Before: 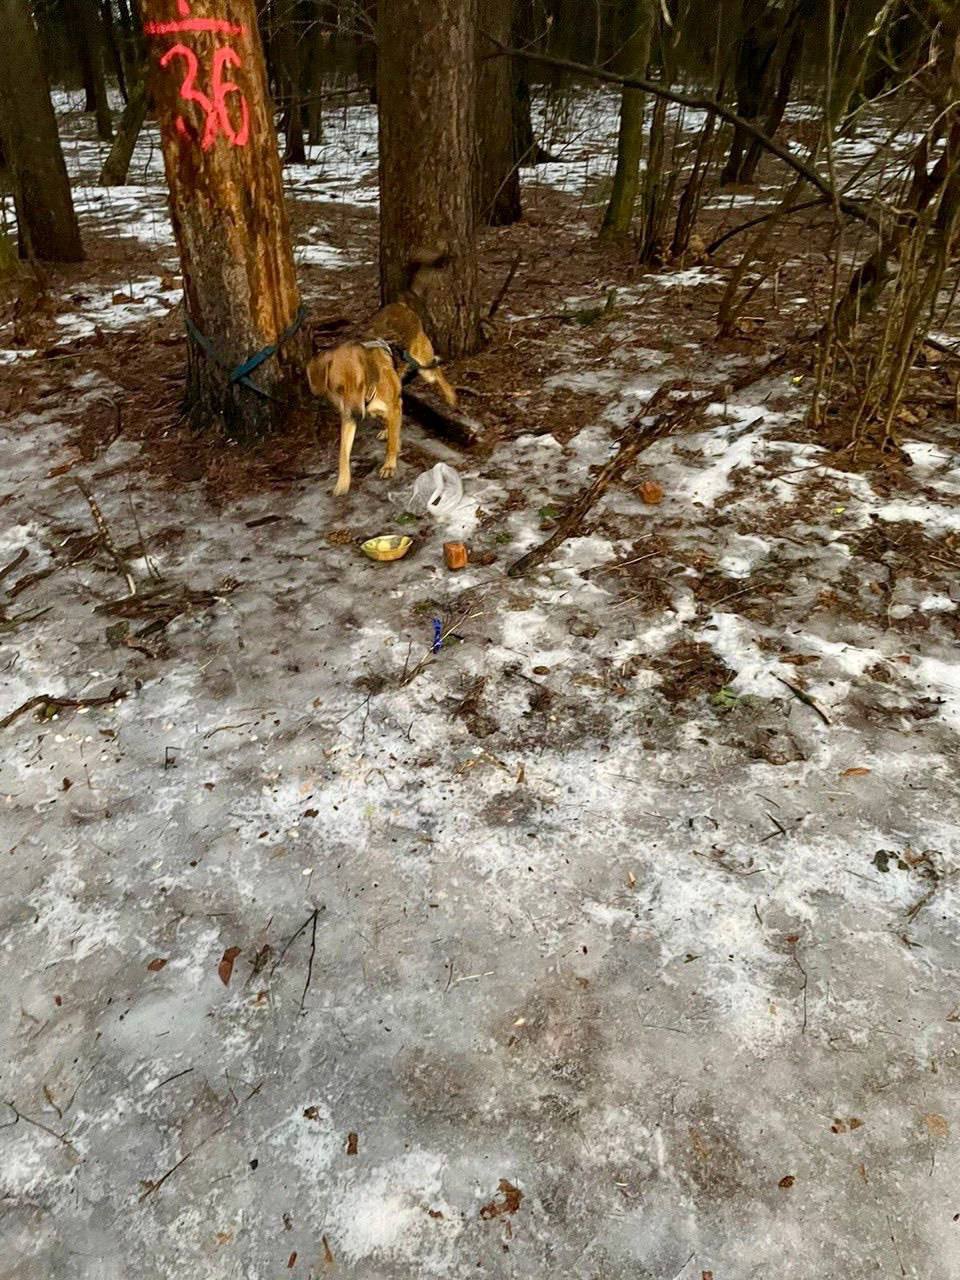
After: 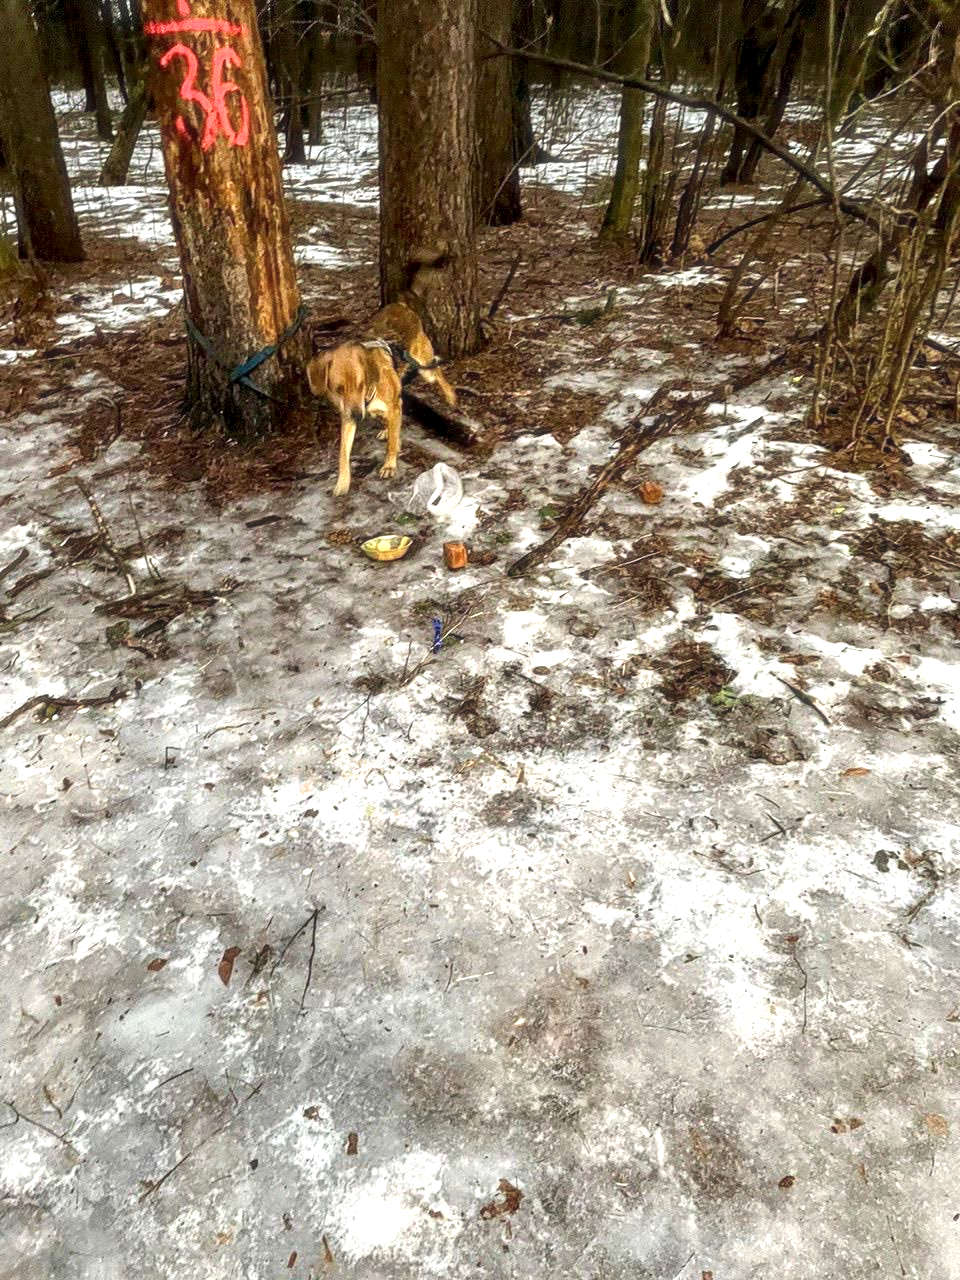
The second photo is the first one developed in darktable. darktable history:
local contrast: detail 130%
exposure: black level correction 0.001, exposure 0.5 EV, compensate exposure bias true, compensate highlight preservation false
haze removal: strength -0.1, adaptive false
